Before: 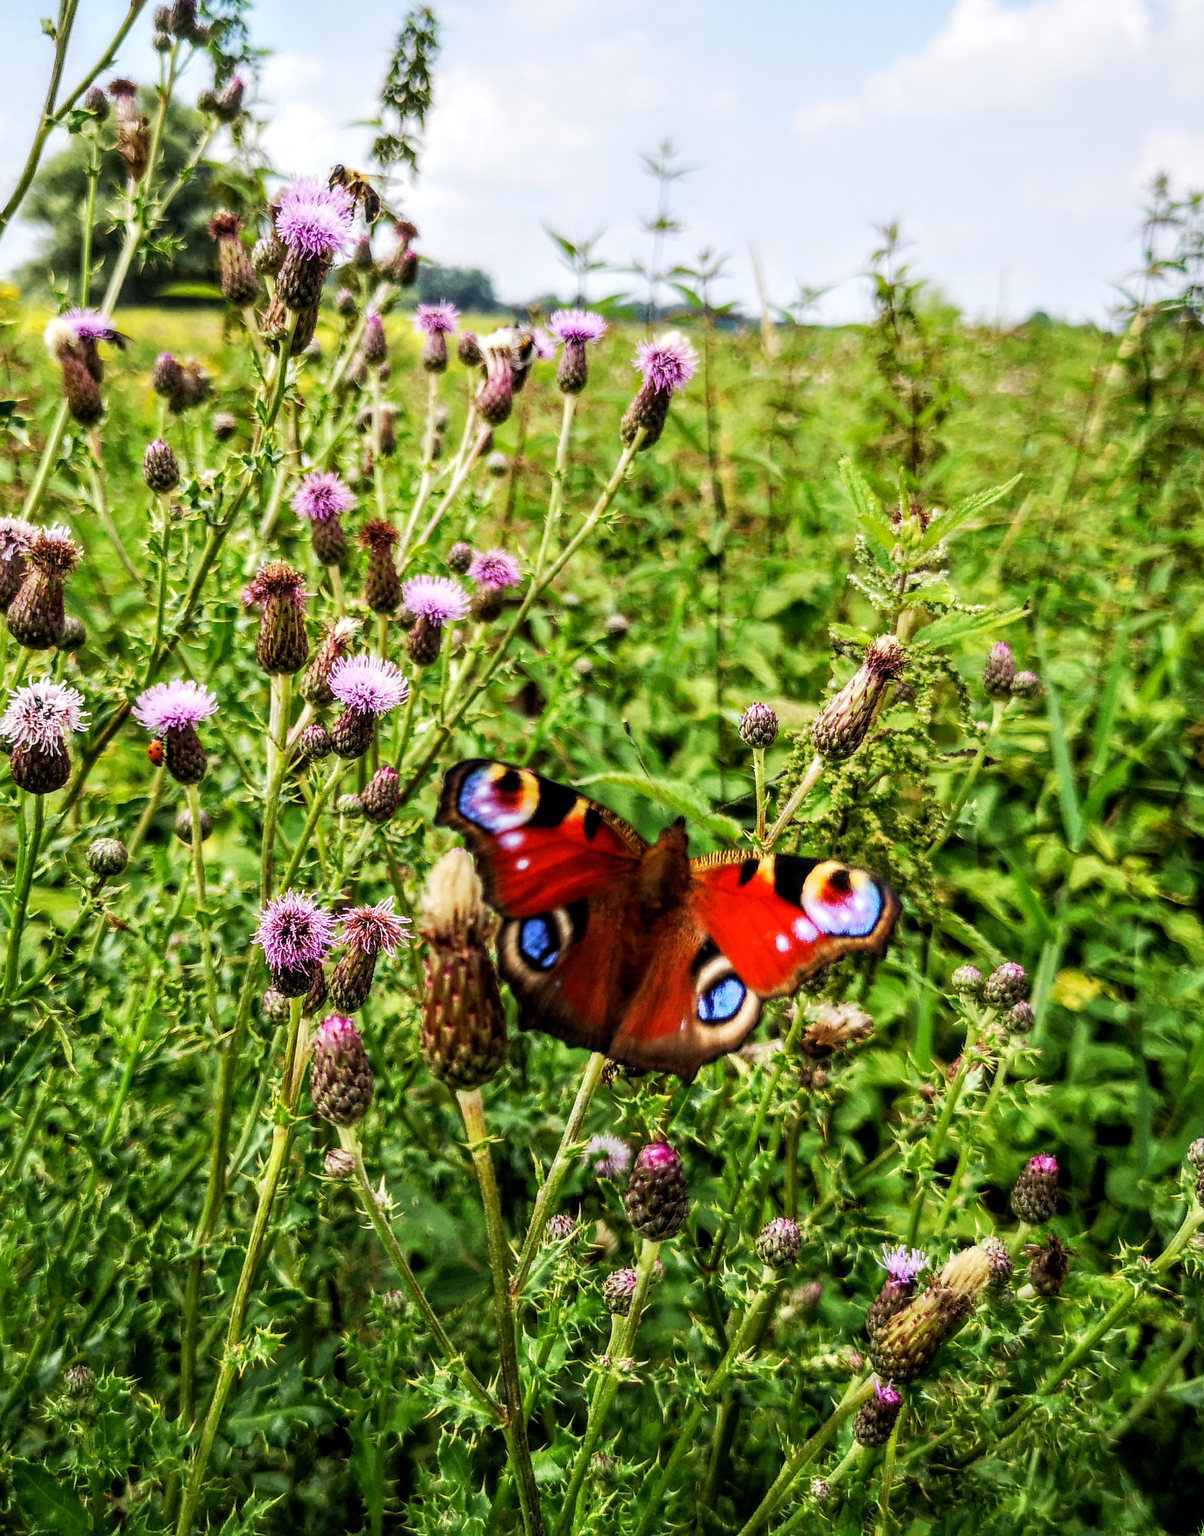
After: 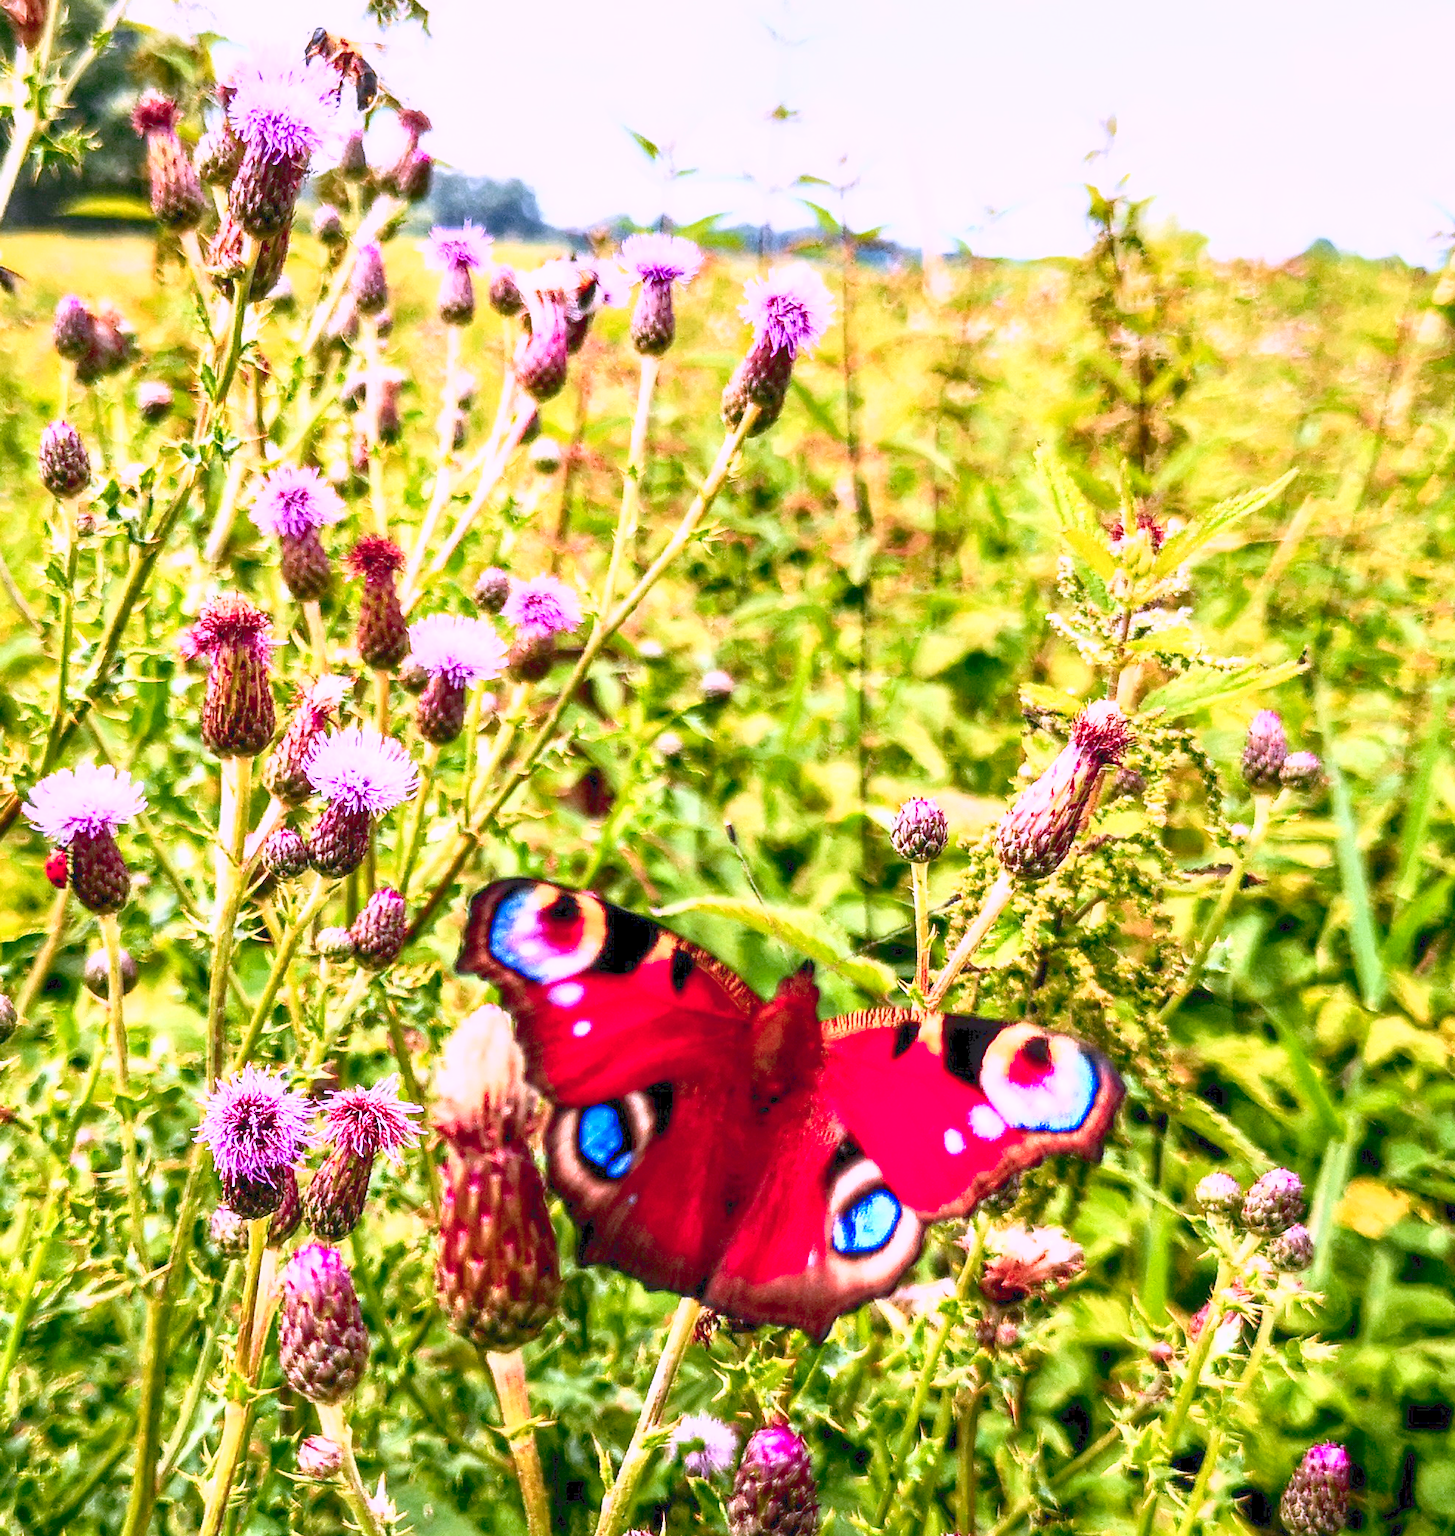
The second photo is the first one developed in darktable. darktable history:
color correction: highlights a* 15.07, highlights b* -25.43
tone curve: curves: ch0 [(0, 0) (0.003, 0.115) (0.011, 0.133) (0.025, 0.157) (0.044, 0.182) (0.069, 0.209) (0.1, 0.239) (0.136, 0.279) (0.177, 0.326) (0.224, 0.379) (0.277, 0.436) (0.335, 0.507) (0.399, 0.587) (0.468, 0.671) (0.543, 0.75) (0.623, 0.837) (0.709, 0.916) (0.801, 0.978) (0.898, 0.985) (1, 1)], color space Lab, linked channels, preserve colors none
color zones: curves: ch1 [(0.24, 0.629) (0.75, 0.5)]; ch2 [(0.255, 0.454) (0.745, 0.491)]
crop and rotate: left 9.647%, top 9.477%, right 5.864%, bottom 20.604%
